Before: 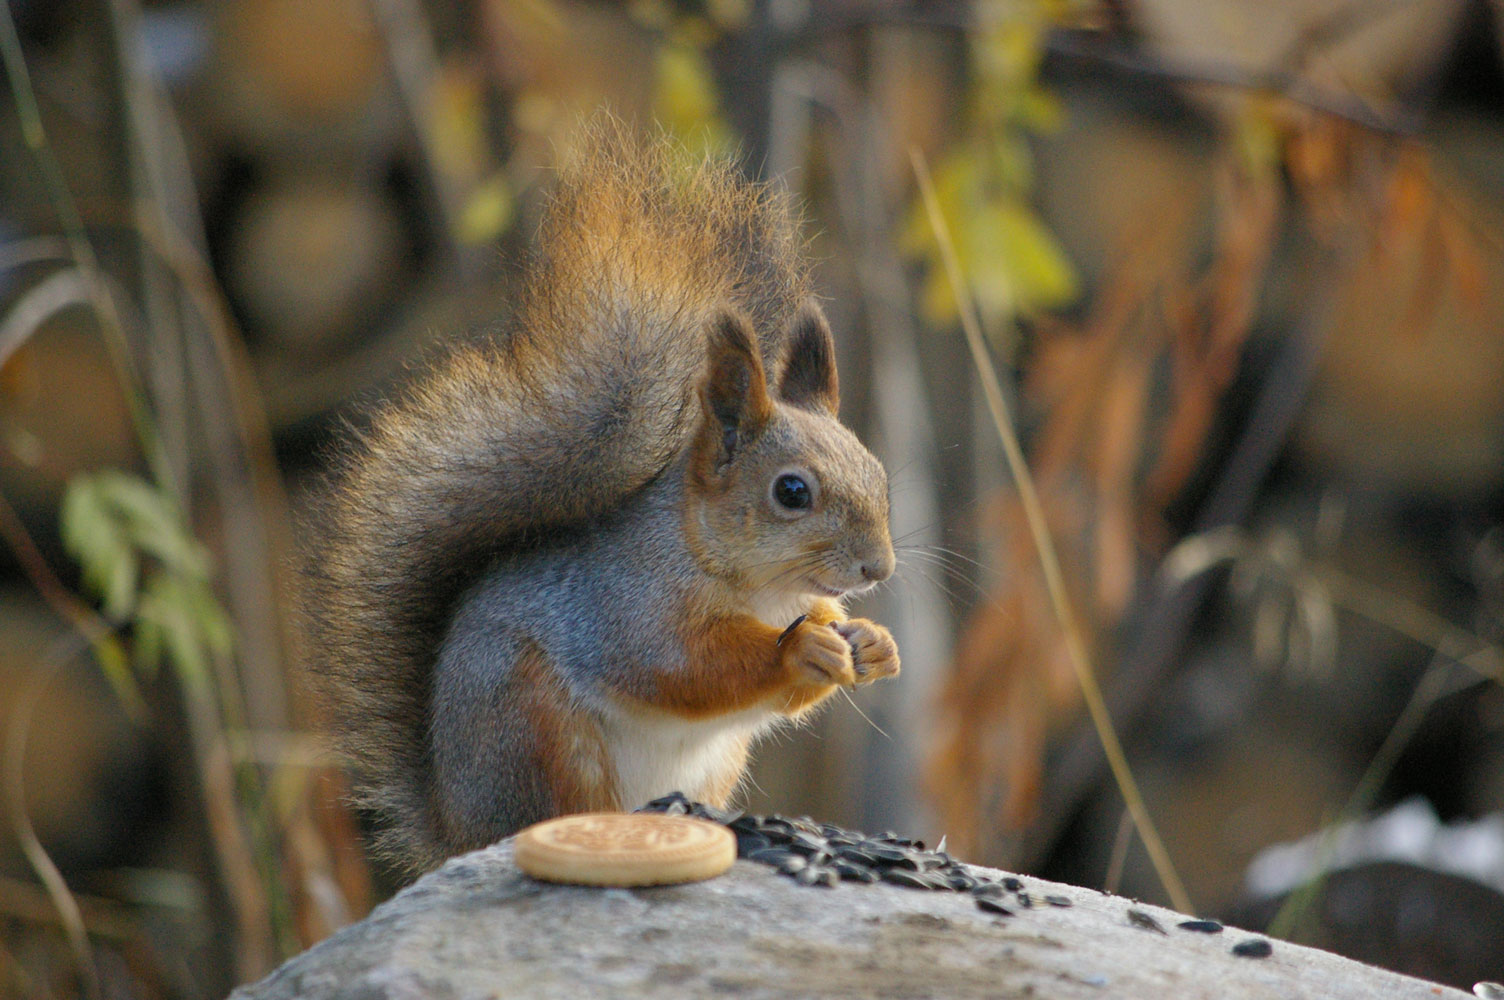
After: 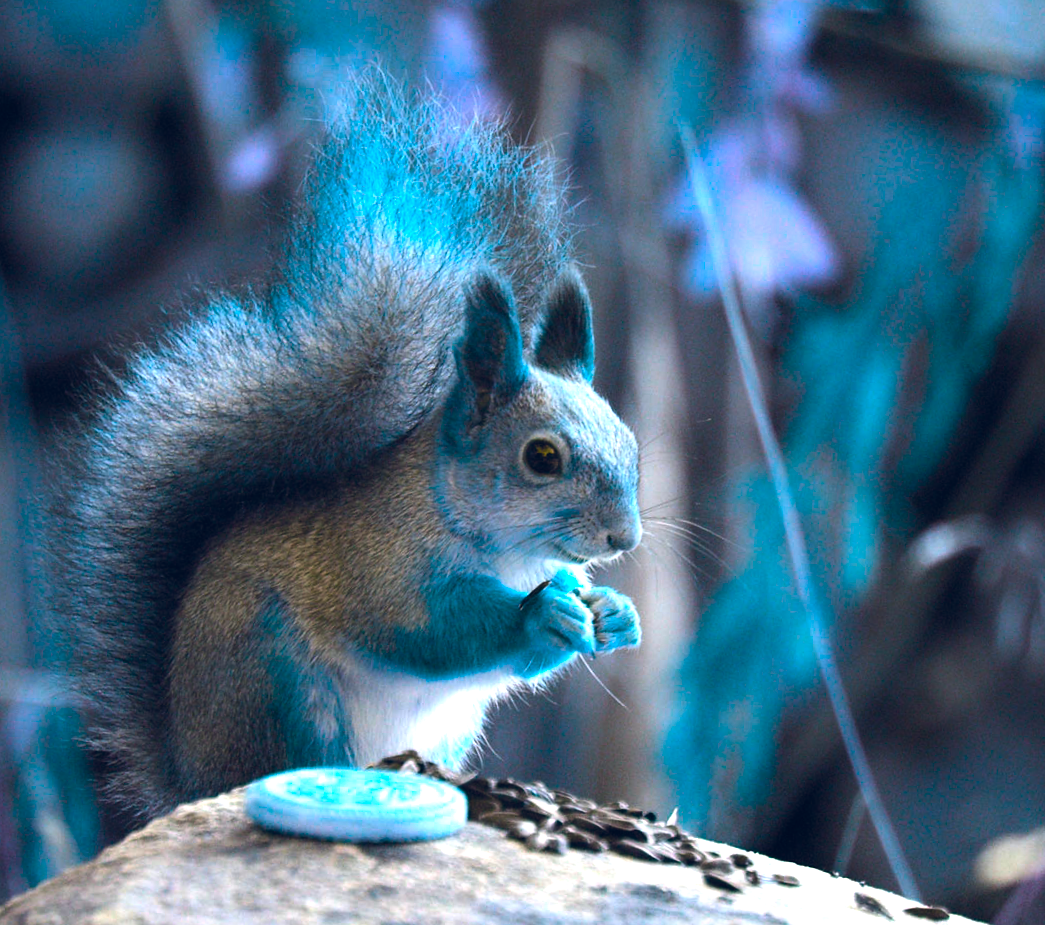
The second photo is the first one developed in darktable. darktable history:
crop and rotate: angle -3.11°, left 13.972%, top 0.018%, right 10.947%, bottom 0.064%
color balance rgb: global offset › luminance 0.405%, global offset › chroma 0.214%, global offset › hue 255.65°, linear chroma grading › shadows -6.834%, linear chroma grading › highlights -5.859%, linear chroma grading › global chroma -10.44%, linear chroma grading › mid-tones -8.398%, perceptual saturation grading › global saturation 9.706%, hue shift 179.25°, perceptual brilliance grading › global brilliance 14.926%, perceptual brilliance grading › shadows -35.277%, global vibrance 49.928%, contrast 0.696%
tone equalizer: -8 EV -0.745 EV, -7 EV -0.694 EV, -6 EV -0.598 EV, -5 EV -0.39 EV, -3 EV 0.397 EV, -2 EV 0.6 EV, -1 EV 0.699 EV, +0 EV 0.764 EV, smoothing diameter 2.13%, edges refinement/feathering 24.4, mask exposure compensation -1.57 EV, filter diffusion 5
